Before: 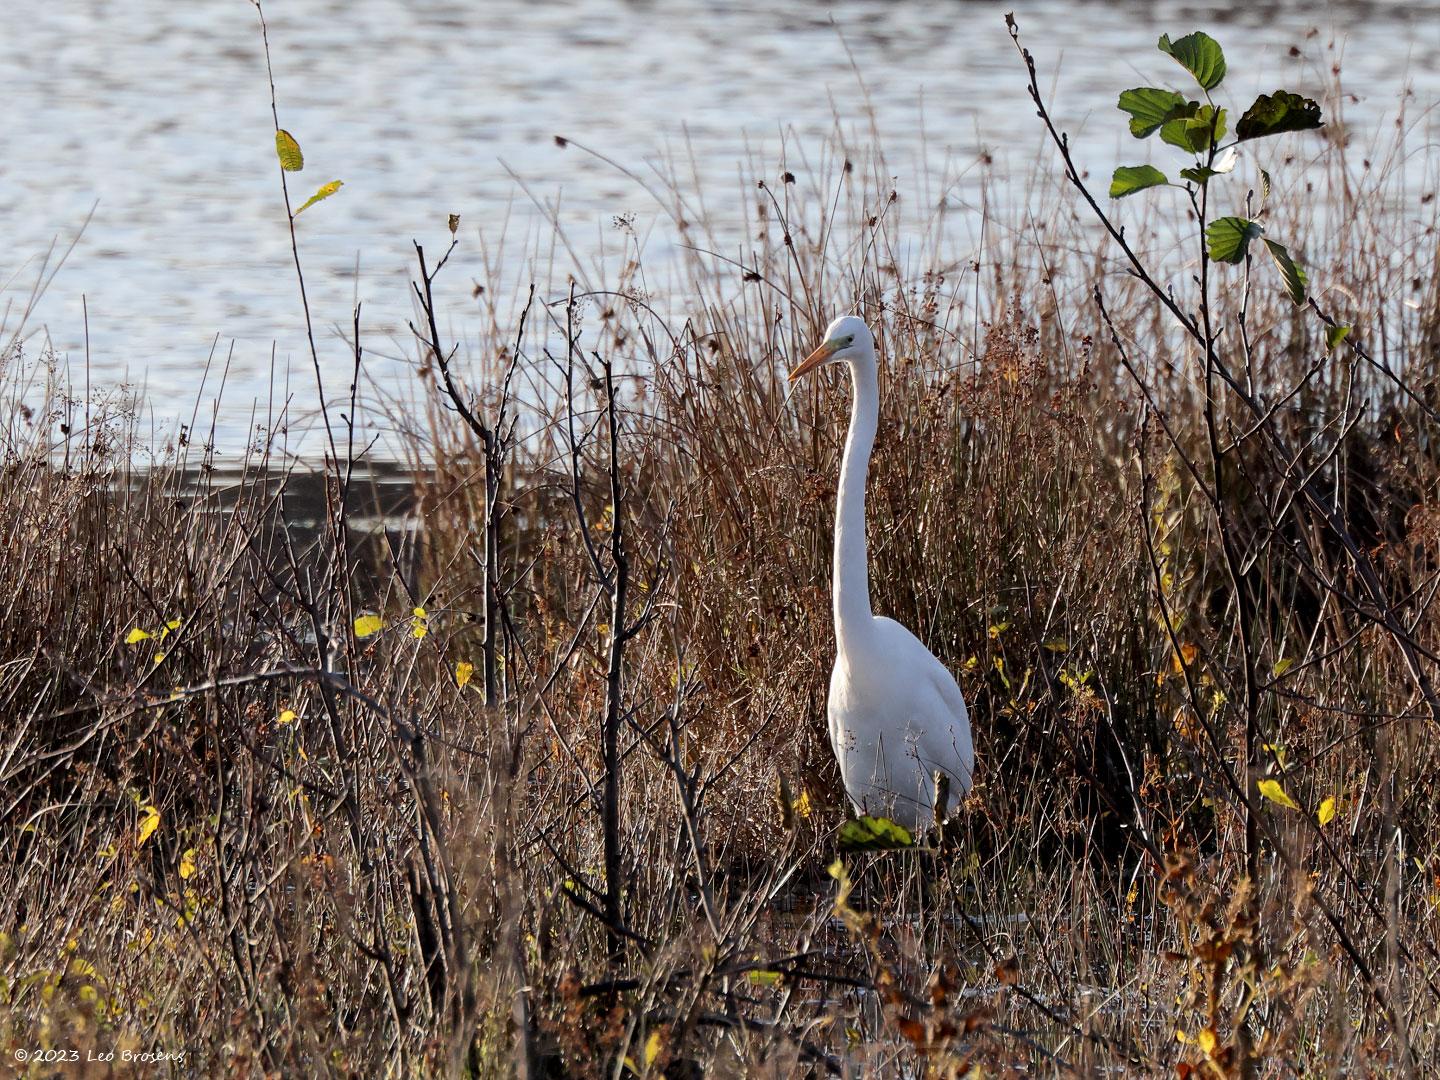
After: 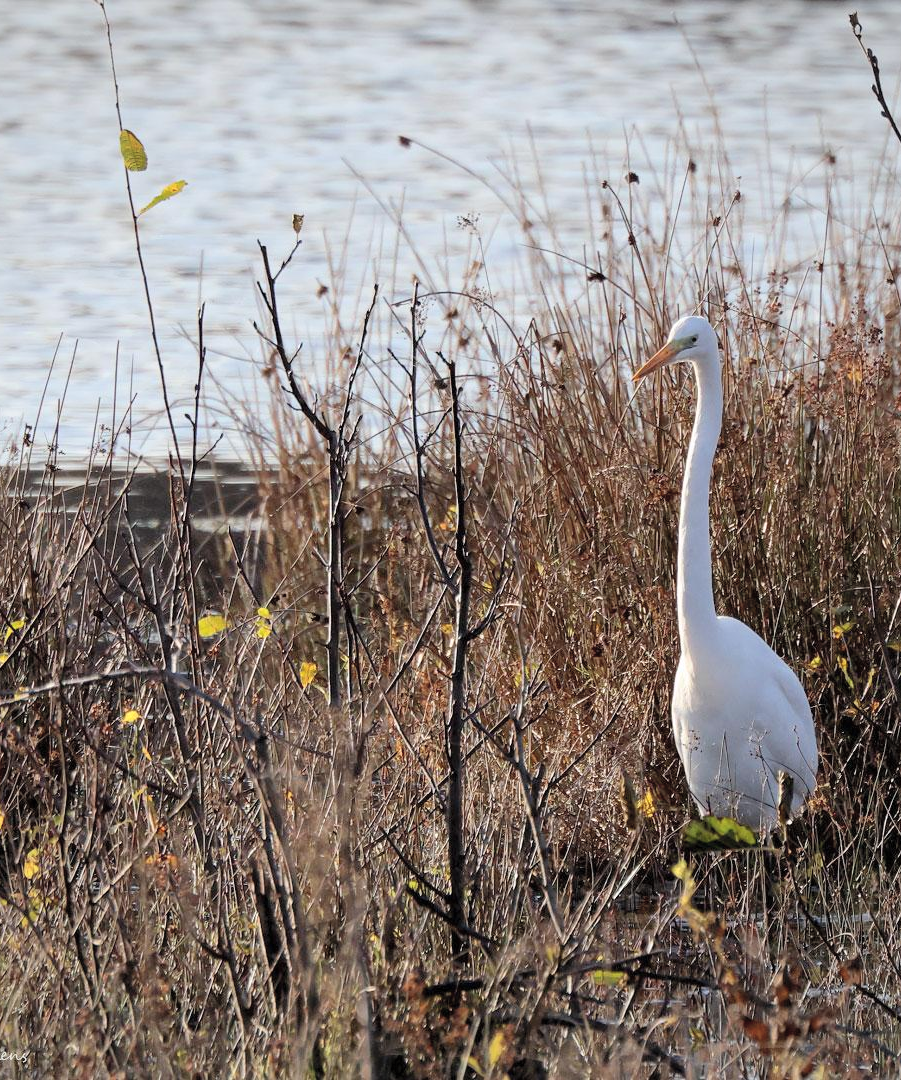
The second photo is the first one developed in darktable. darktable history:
vignetting: fall-off radius 61.13%, brightness -0.19, saturation -0.292, unbound false
crop: left 10.856%, right 26.561%
contrast brightness saturation: brightness 0.15
